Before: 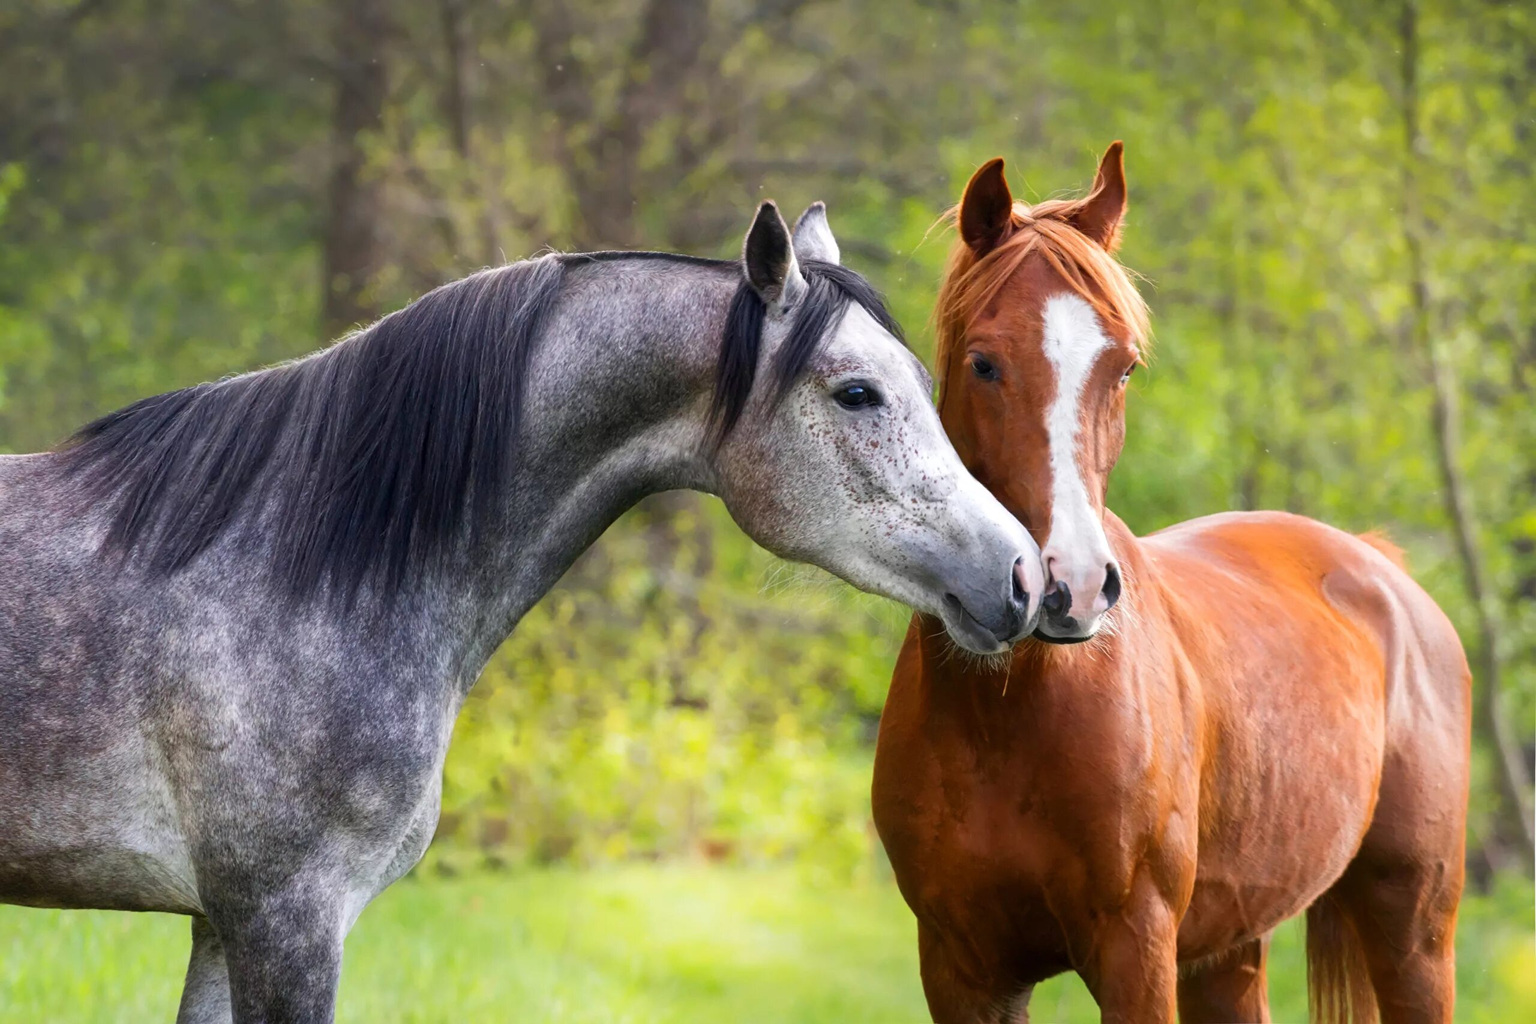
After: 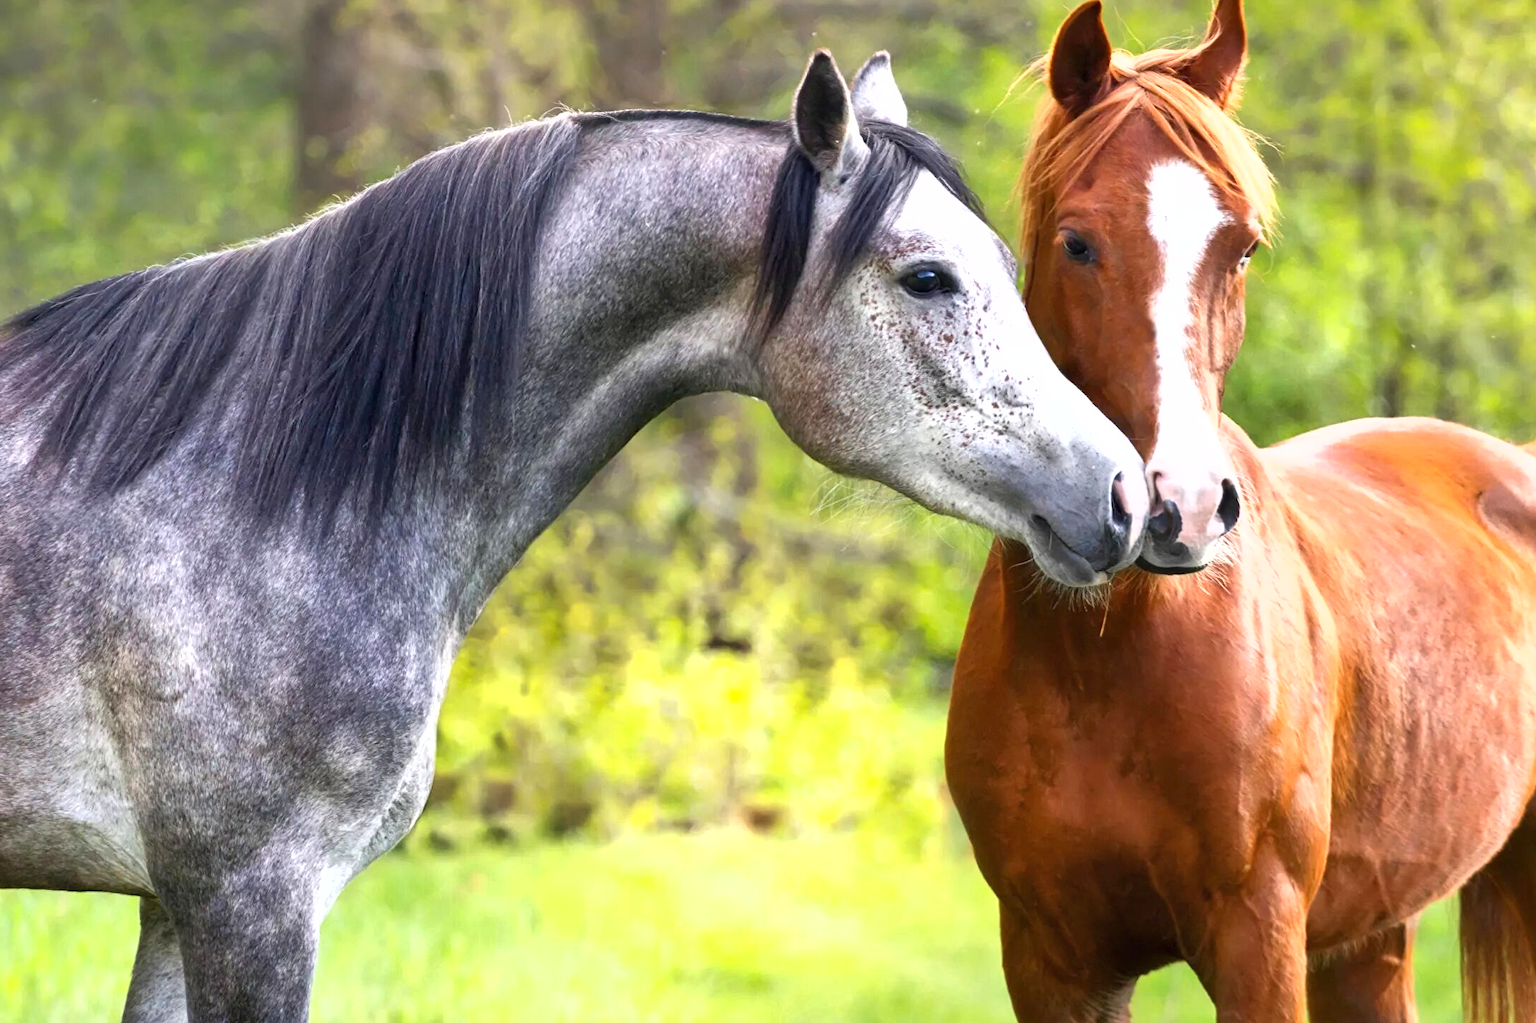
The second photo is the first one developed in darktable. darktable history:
crop and rotate: left 4.842%, top 15.51%, right 10.668%
exposure: black level correction 0, exposure 0.7 EV, compensate exposure bias true, compensate highlight preservation false
shadows and highlights: highlights color adjustment 0%, low approximation 0.01, soften with gaussian
